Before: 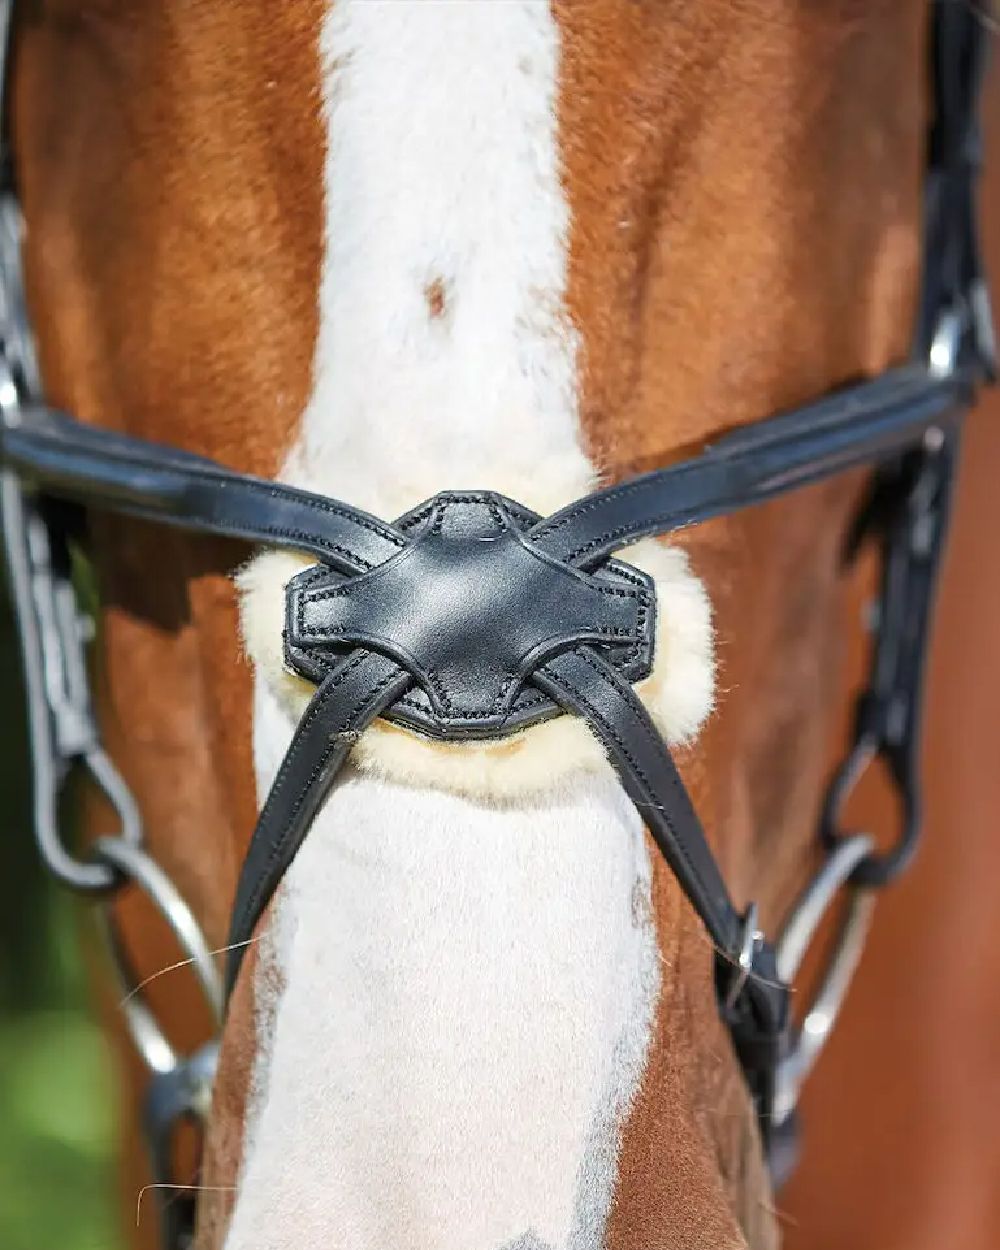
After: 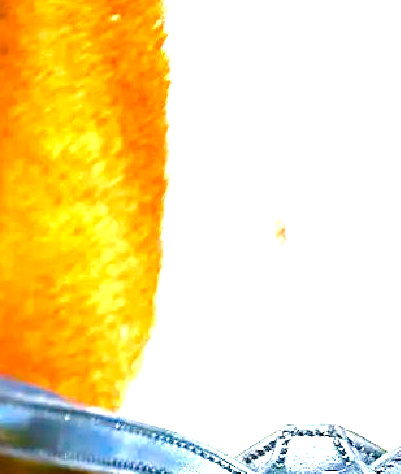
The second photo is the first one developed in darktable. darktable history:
color balance rgb: global offset › luminance -0.848%, linear chroma grading › global chroma 14.954%, perceptual saturation grading › global saturation 35.156%, perceptual saturation grading › highlights -29.895%, perceptual saturation grading › shadows 35.716%, global vibrance 30.282%, contrast 9.808%
exposure: black level correction 0, exposure 2.14 EV, compensate exposure bias true, compensate highlight preservation false
crop: left 15.639%, top 5.435%, right 44.207%, bottom 56.622%
